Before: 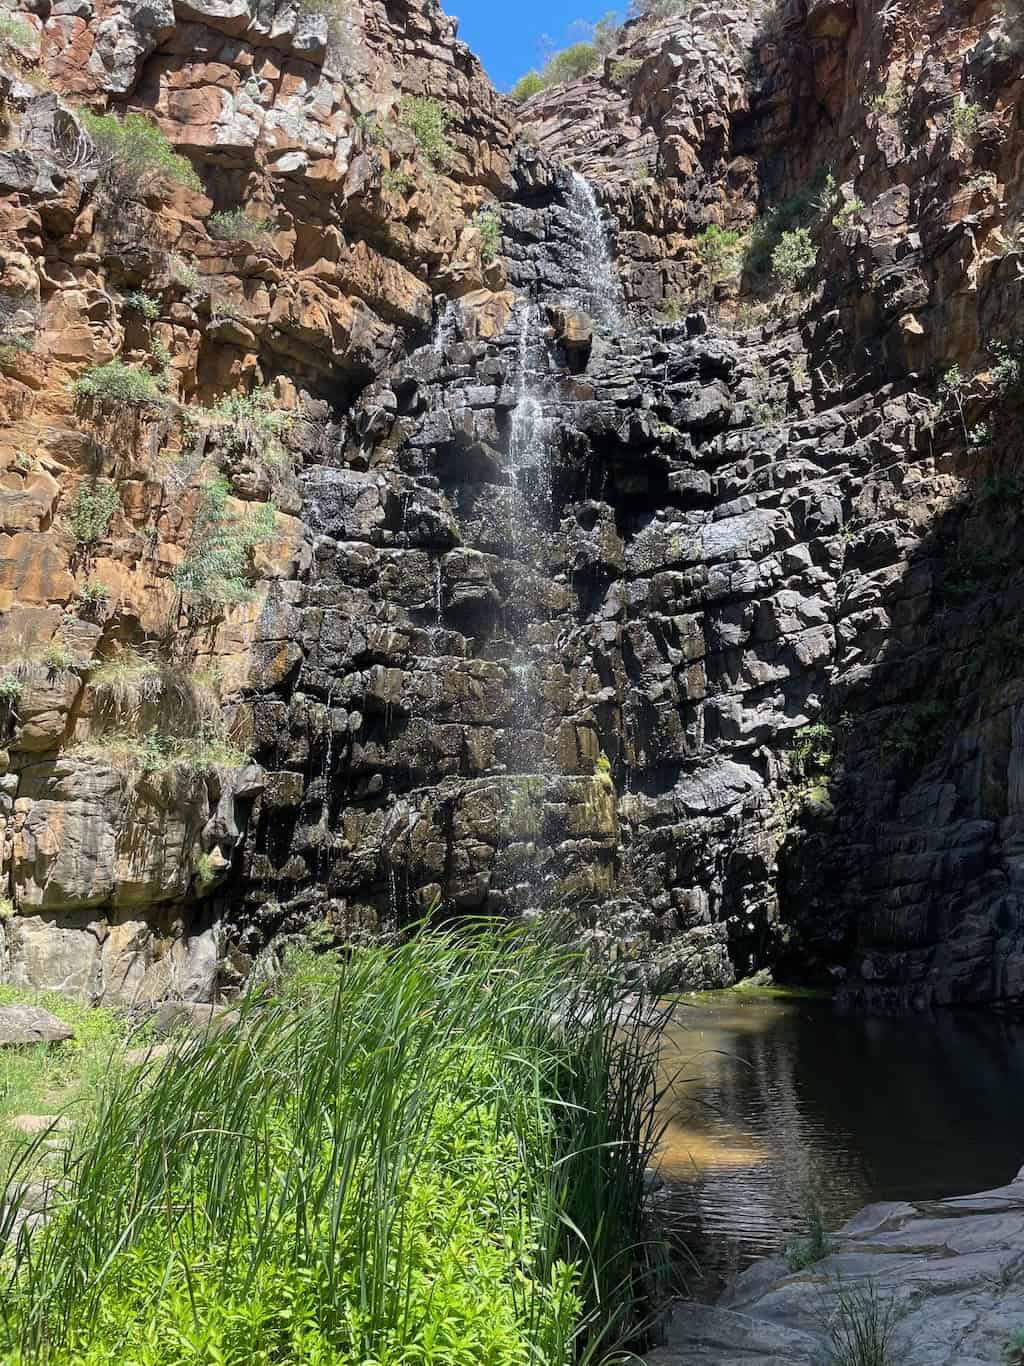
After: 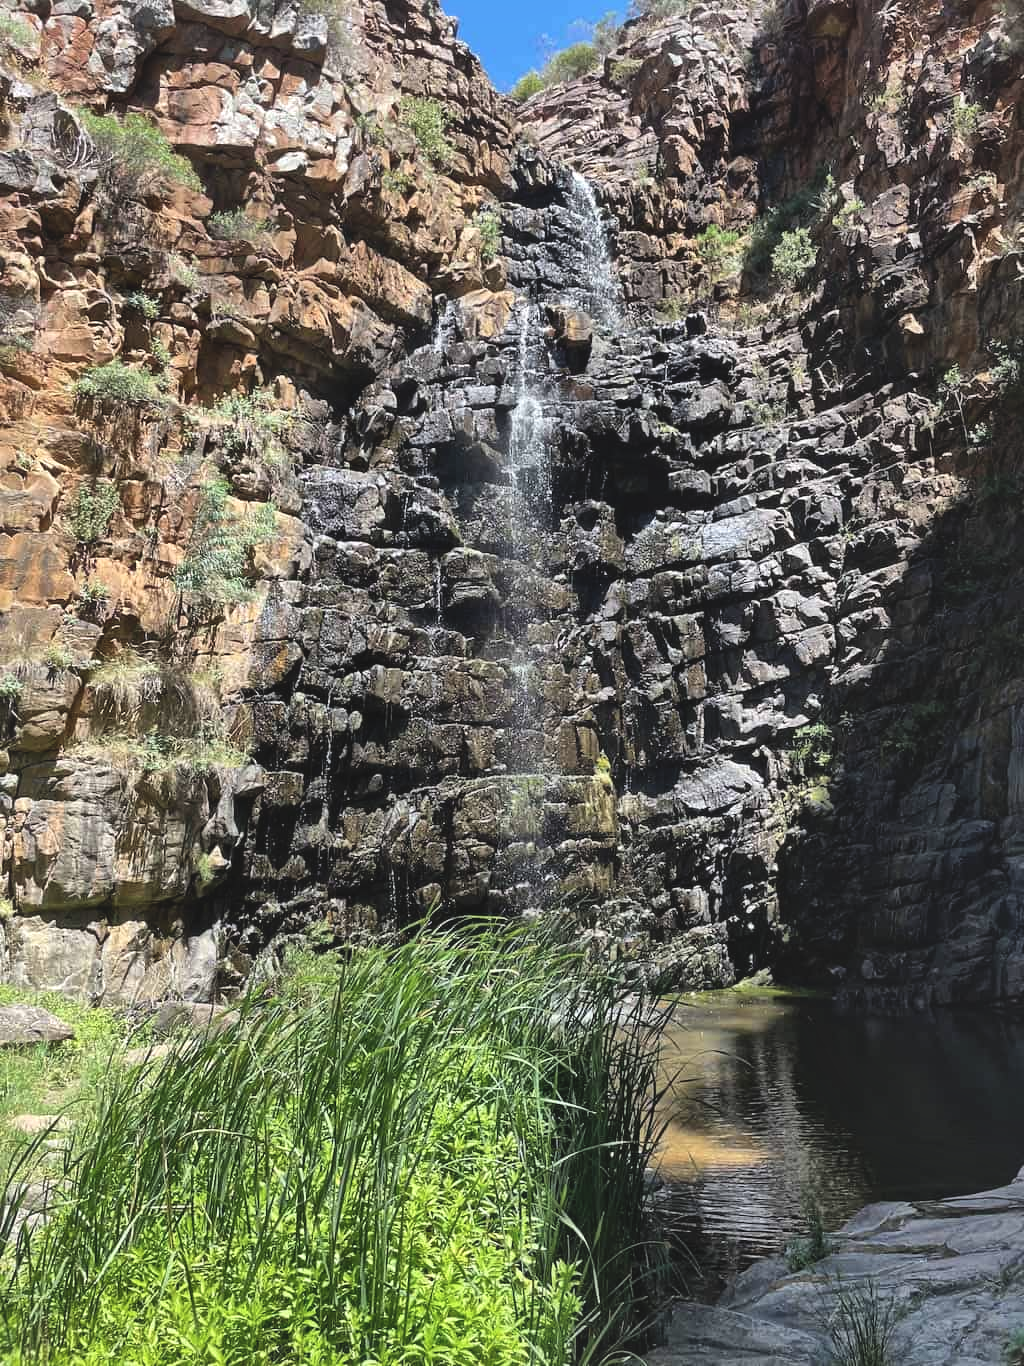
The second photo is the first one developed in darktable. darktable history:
local contrast: mode bilateral grid, contrast 20, coarseness 50, detail 171%, midtone range 0.2
exposure: black level correction -0.015, compensate highlight preservation false
